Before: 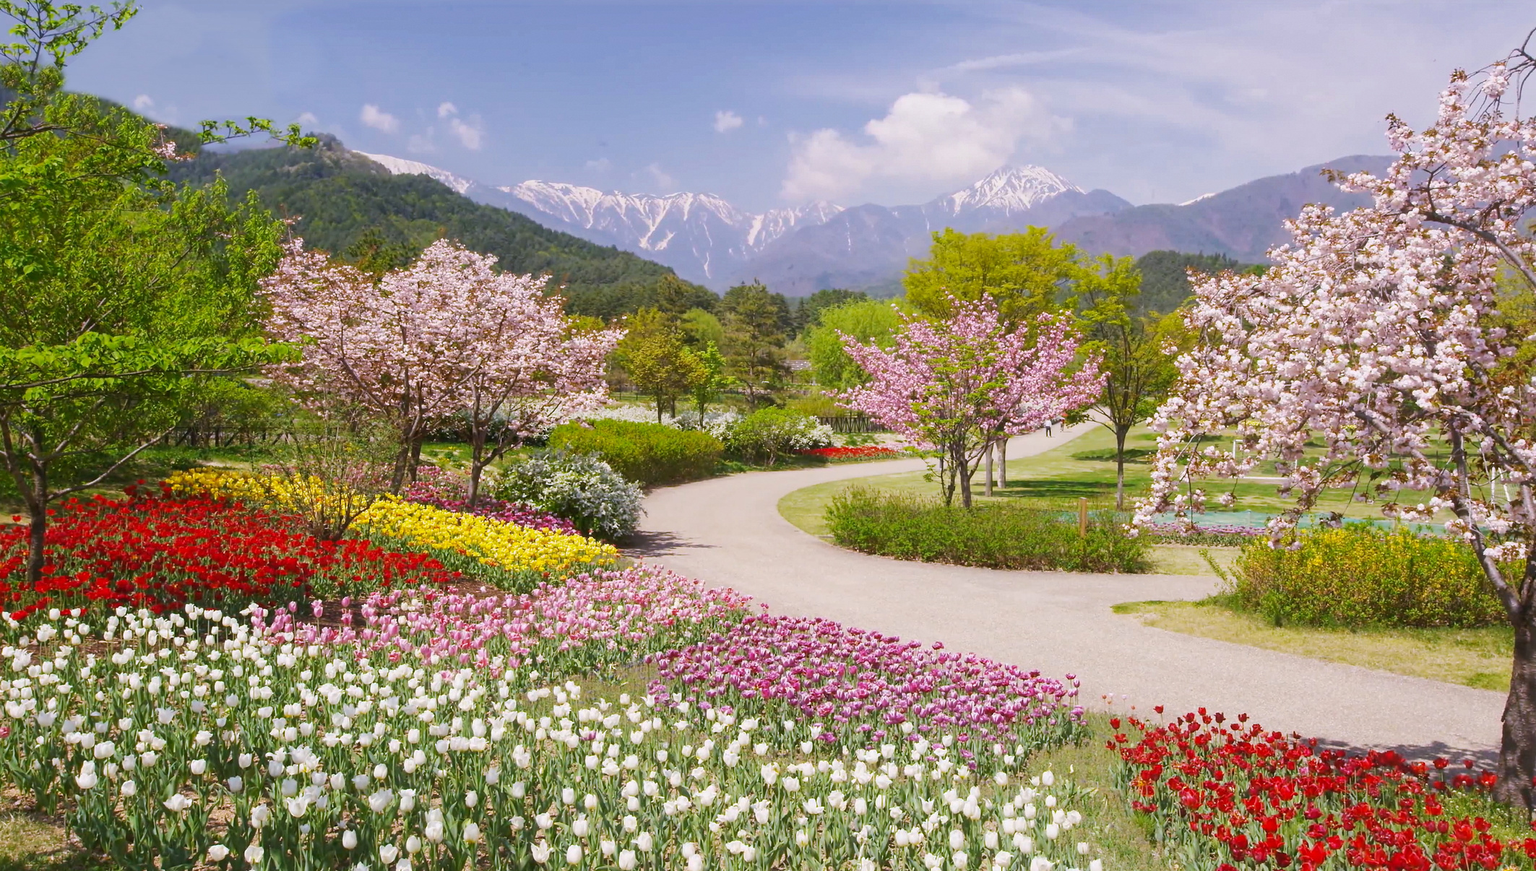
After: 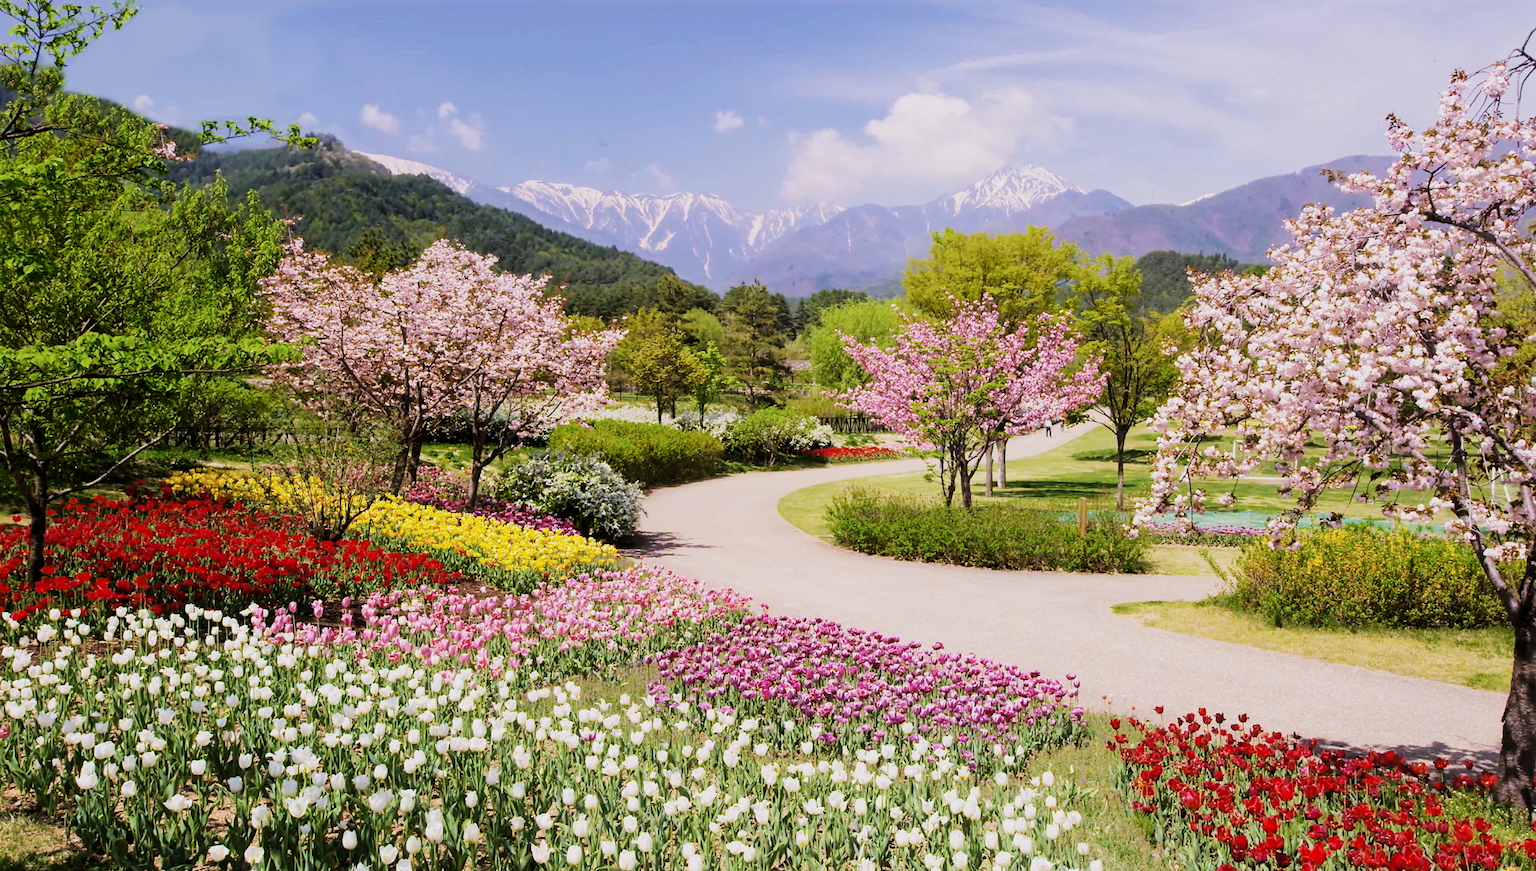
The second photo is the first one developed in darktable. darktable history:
velvia: on, module defaults
filmic rgb: black relative exposure -5 EV, white relative exposure 3.5 EV, hardness 3.19, contrast 1.4, highlights saturation mix -50%
